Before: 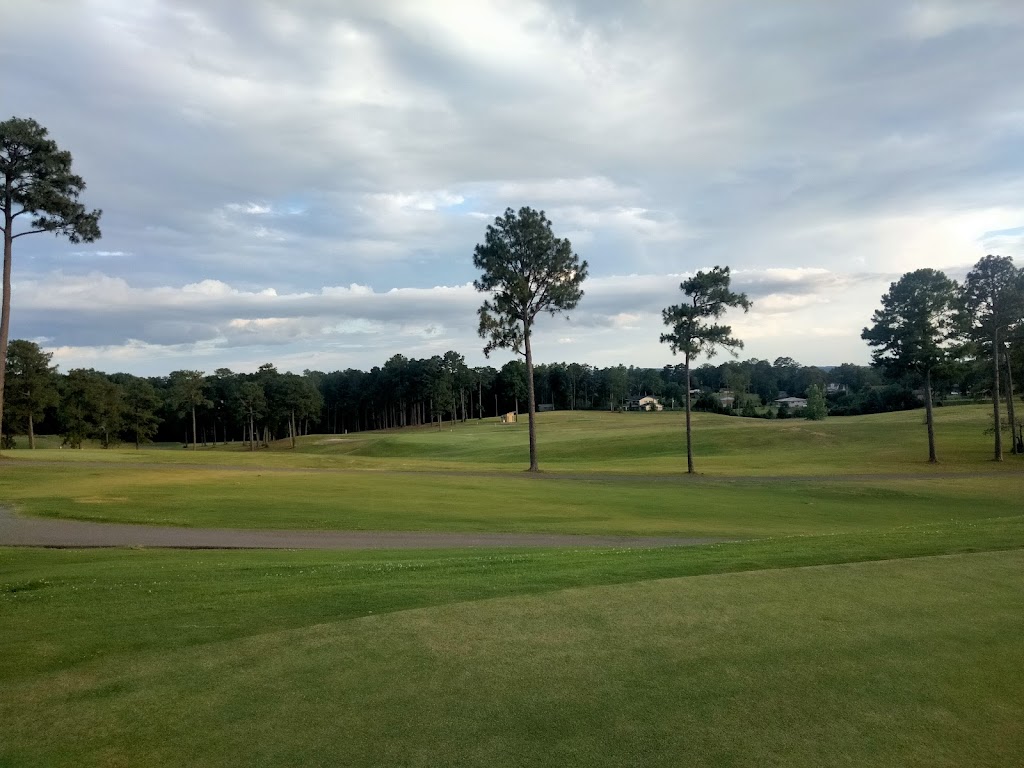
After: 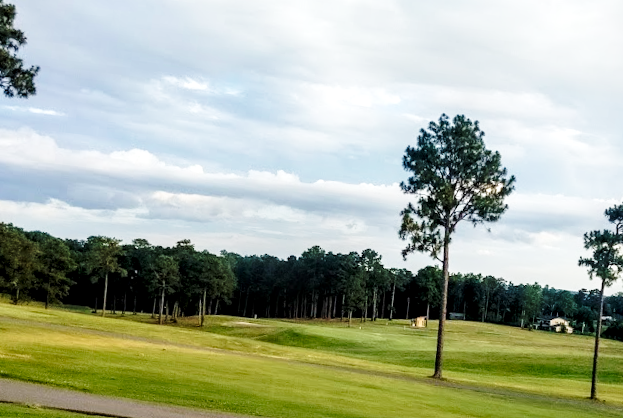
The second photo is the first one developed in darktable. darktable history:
local contrast: detail 150%
crop and rotate: angle -6.89°, left 2.08%, top 6.641%, right 27.759%, bottom 30.518%
velvia: on, module defaults
base curve: curves: ch0 [(0, 0) (0.032, 0.037) (0.105, 0.228) (0.435, 0.76) (0.856, 0.983) (1, 1)], preserve colors none
